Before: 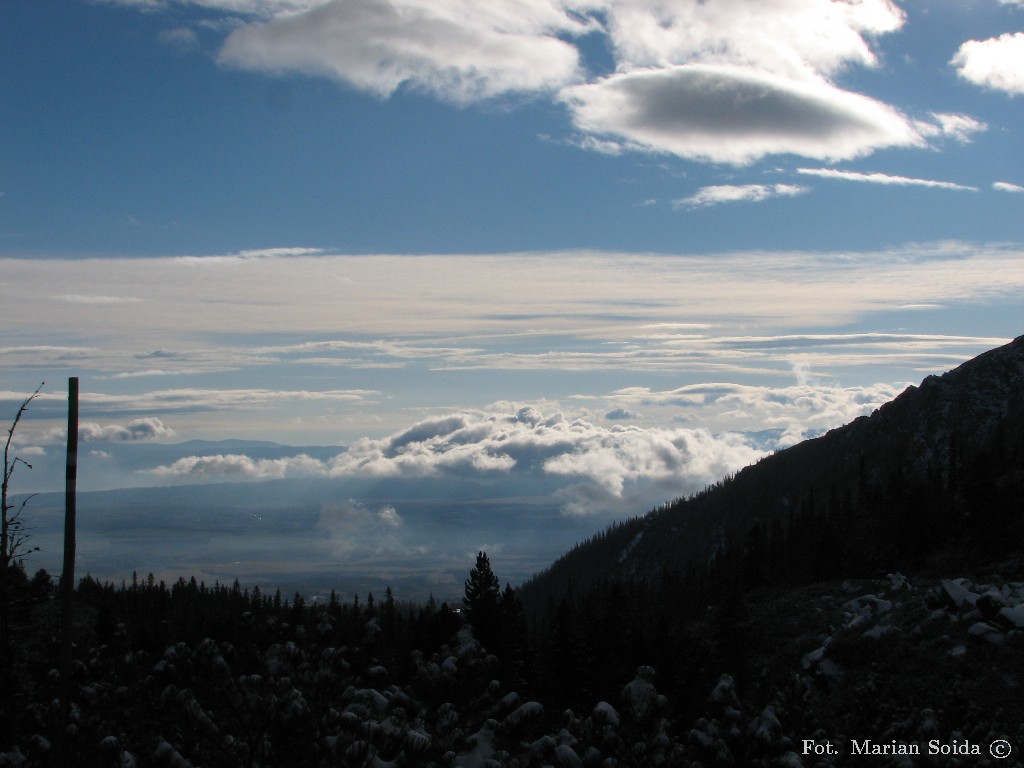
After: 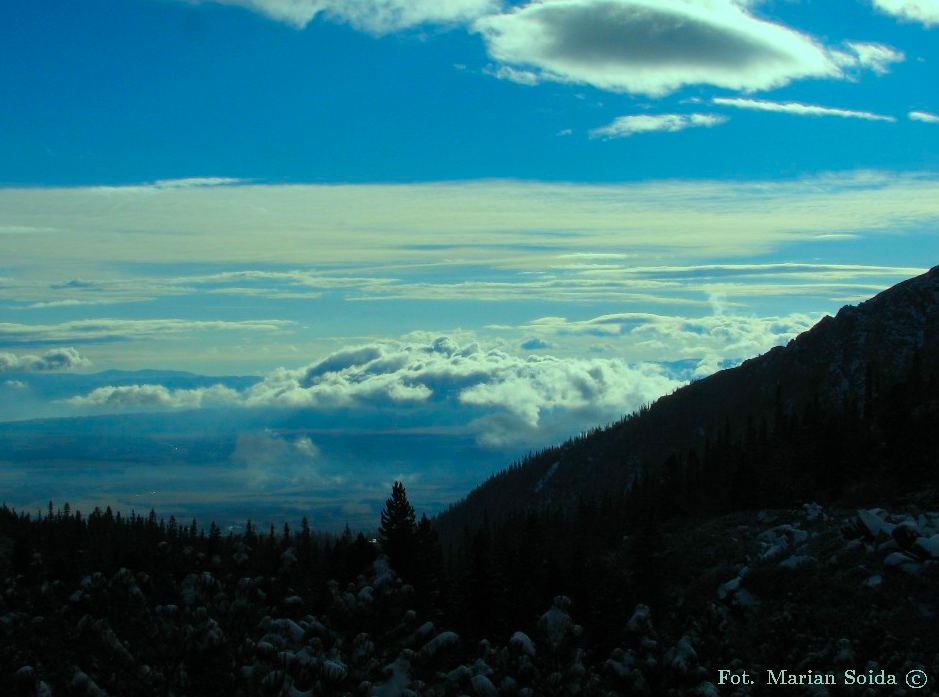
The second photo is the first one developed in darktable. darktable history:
crop and rotate: left 8.262%, top 9.226%
color correction: highlights a* -10.77, highlights b* 9.8, saturation 1.72
white balance: red 0.925, blue 1.046
